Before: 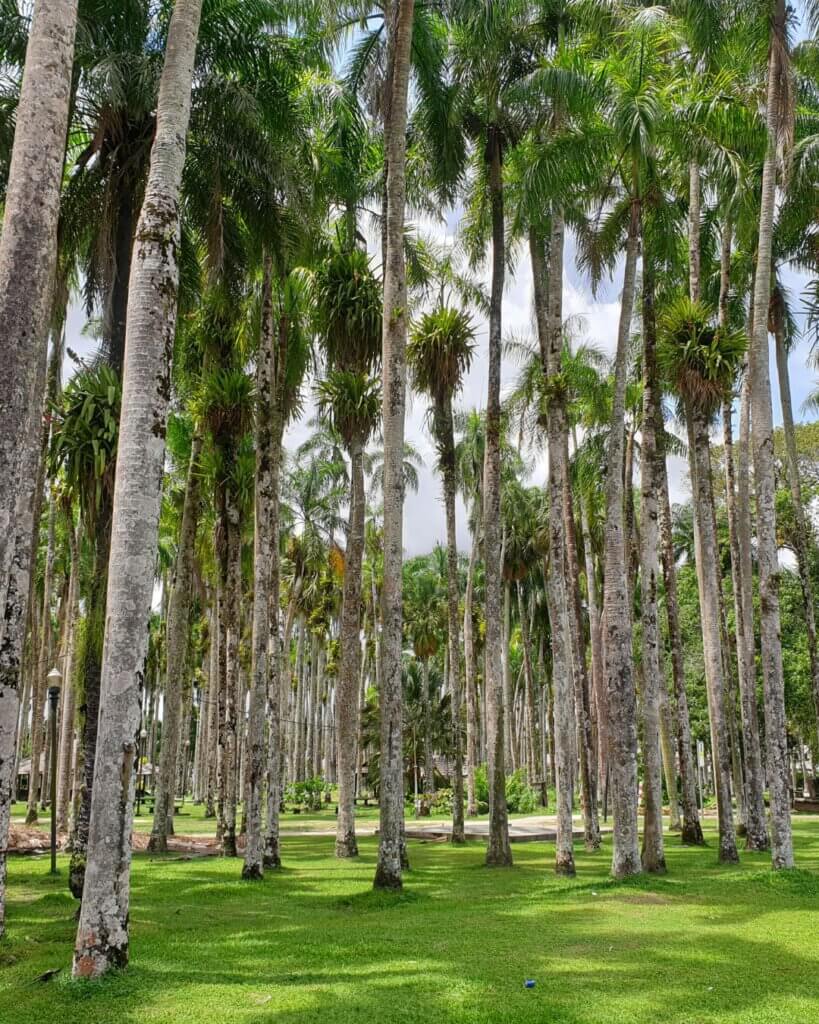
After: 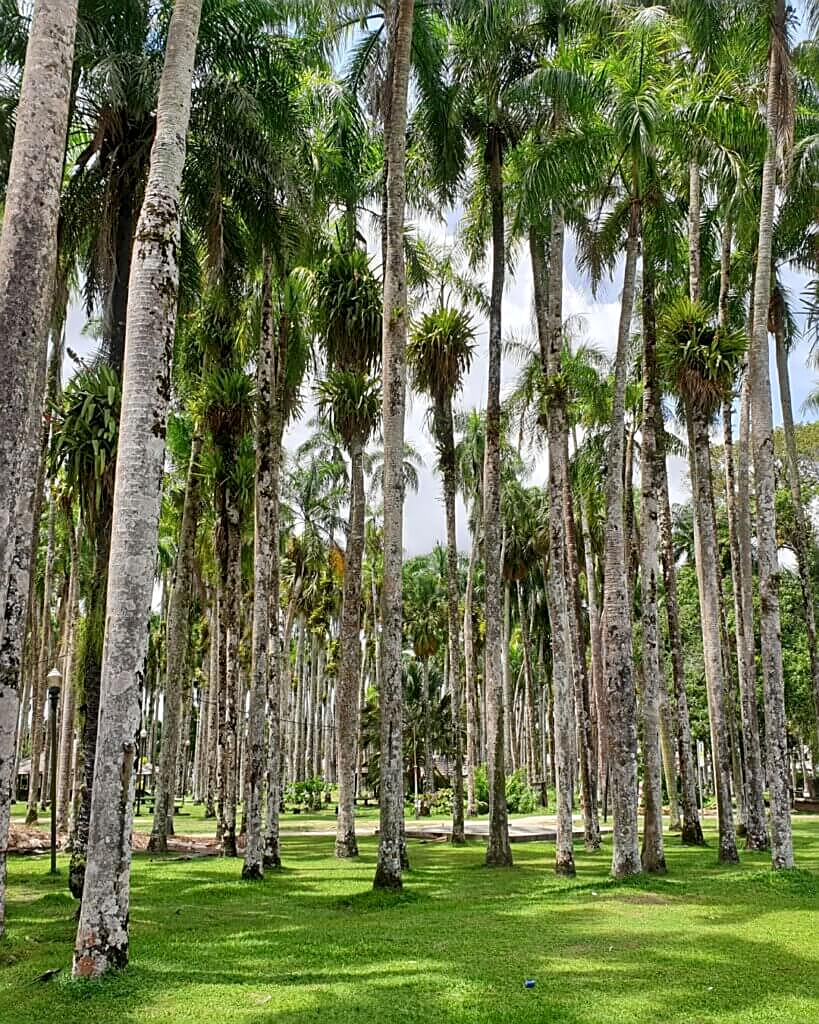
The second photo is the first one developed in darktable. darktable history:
shadows and highlights: soften with gaussian
local contrast: mode bilateral grid, contrast 20, coarseness 100, detail 150%, midtone range 0.2
sharpen: on, module defaults
